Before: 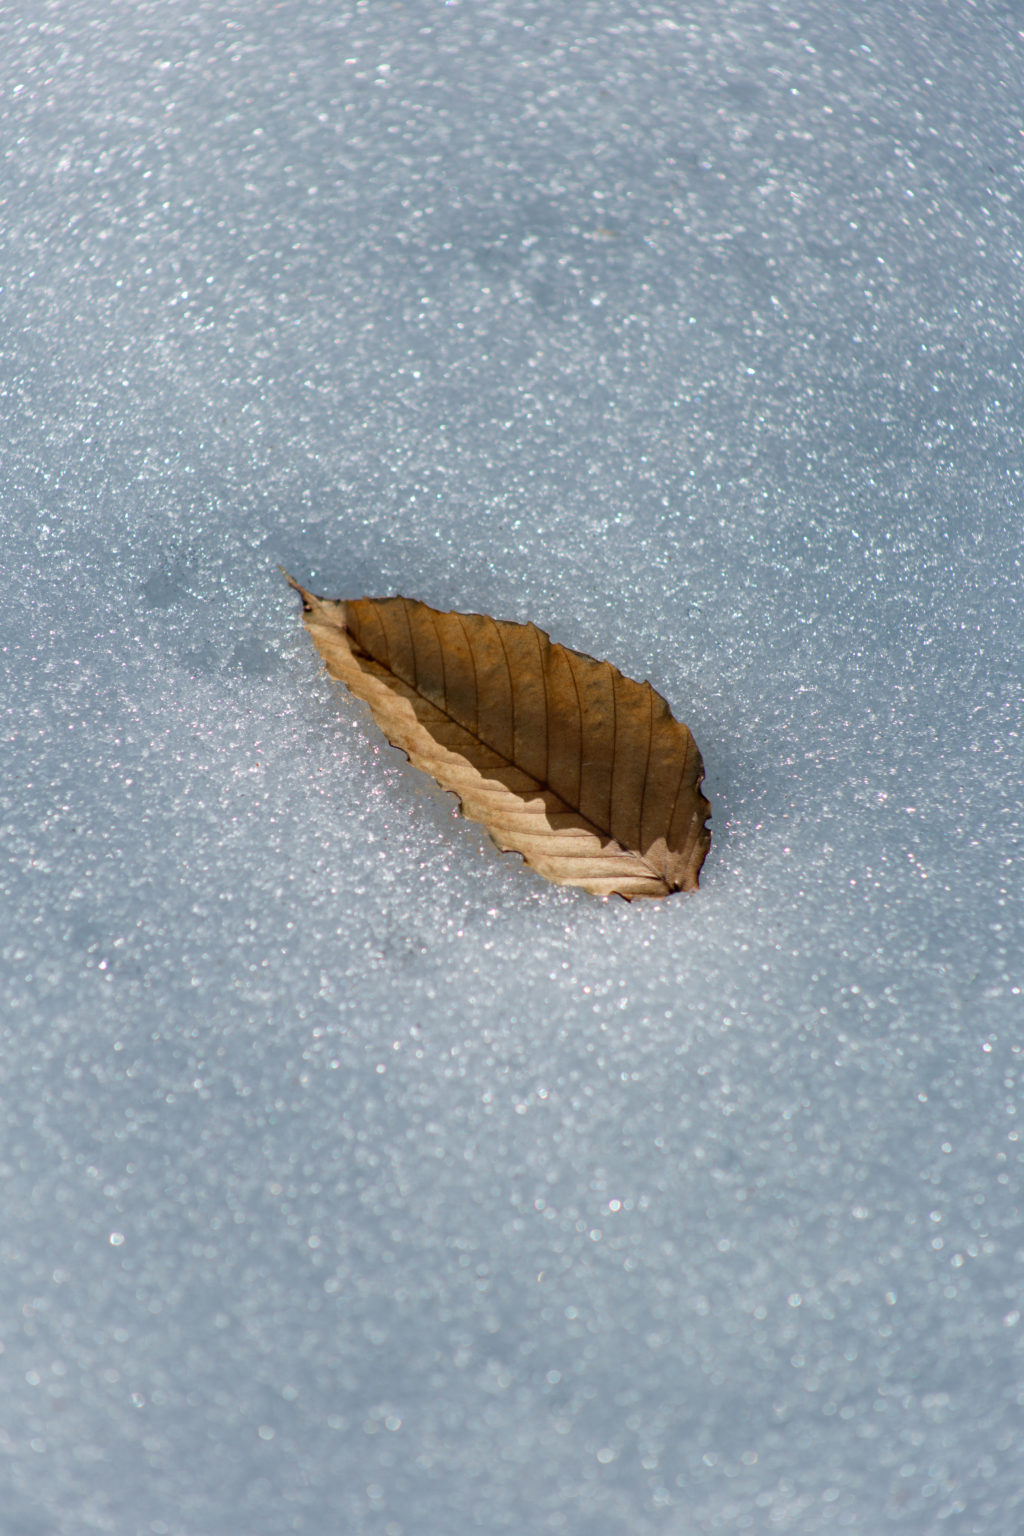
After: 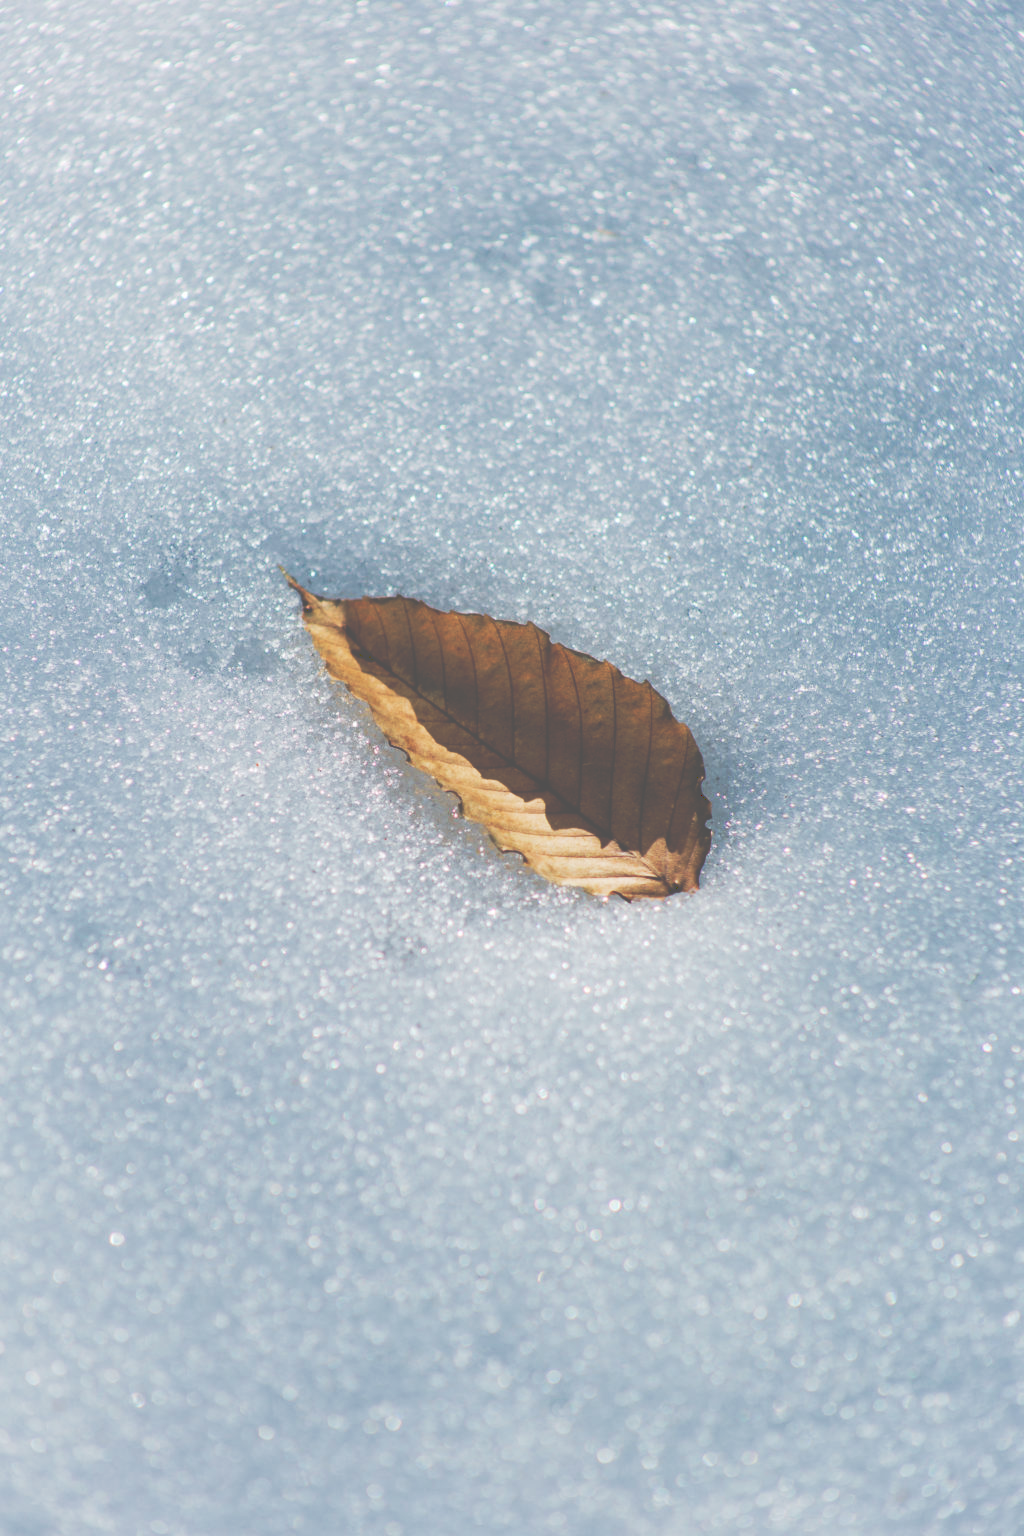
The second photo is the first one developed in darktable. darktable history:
exposure: compensate highlight preservation false
tone curve: curves: ch0 [(0, 0) (0.003, 0.334) (0.011, 0.338) (0.025, 0.338) (0.044, 0.338) (0.069, 0.339) (0.1, 0.342) (0.136, 0.343) (0.177, 0.349) (0.224, 0.36) (0.277, 0.385) (0.335, 0.42) (0.399, 0.465) (0.468, 0.535) (0.543, 0.632) (0.623, 0.73) (0.709, 0.814) (0.801, 0.879) (0.898, 0.935) (1, 1)], preserve colors none
